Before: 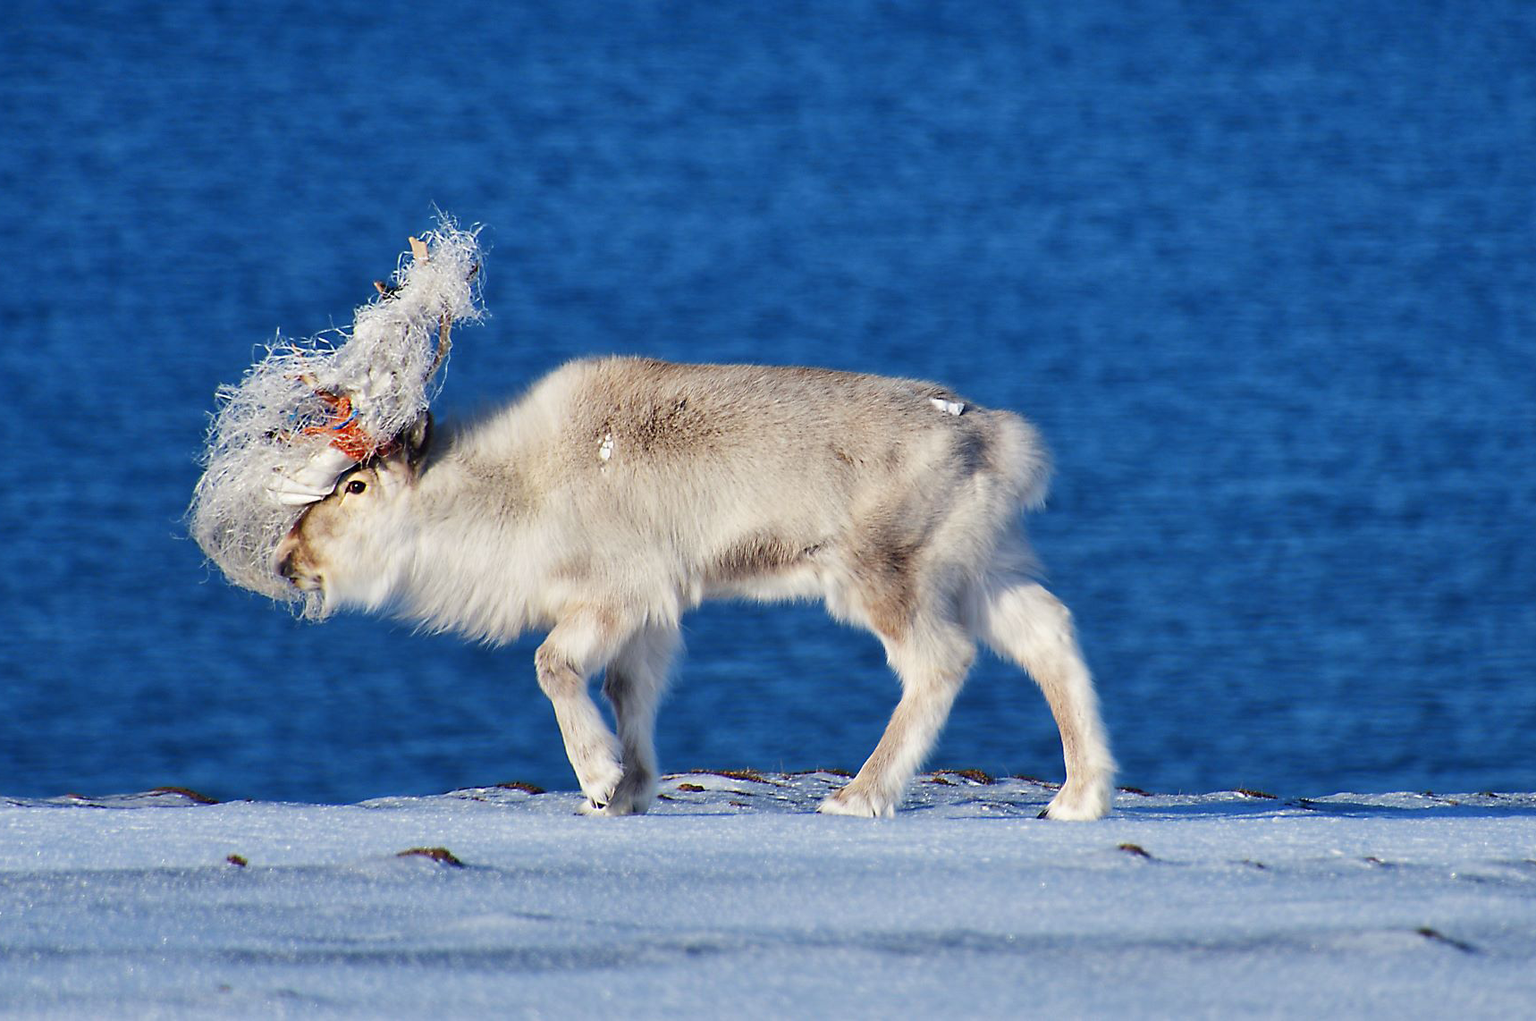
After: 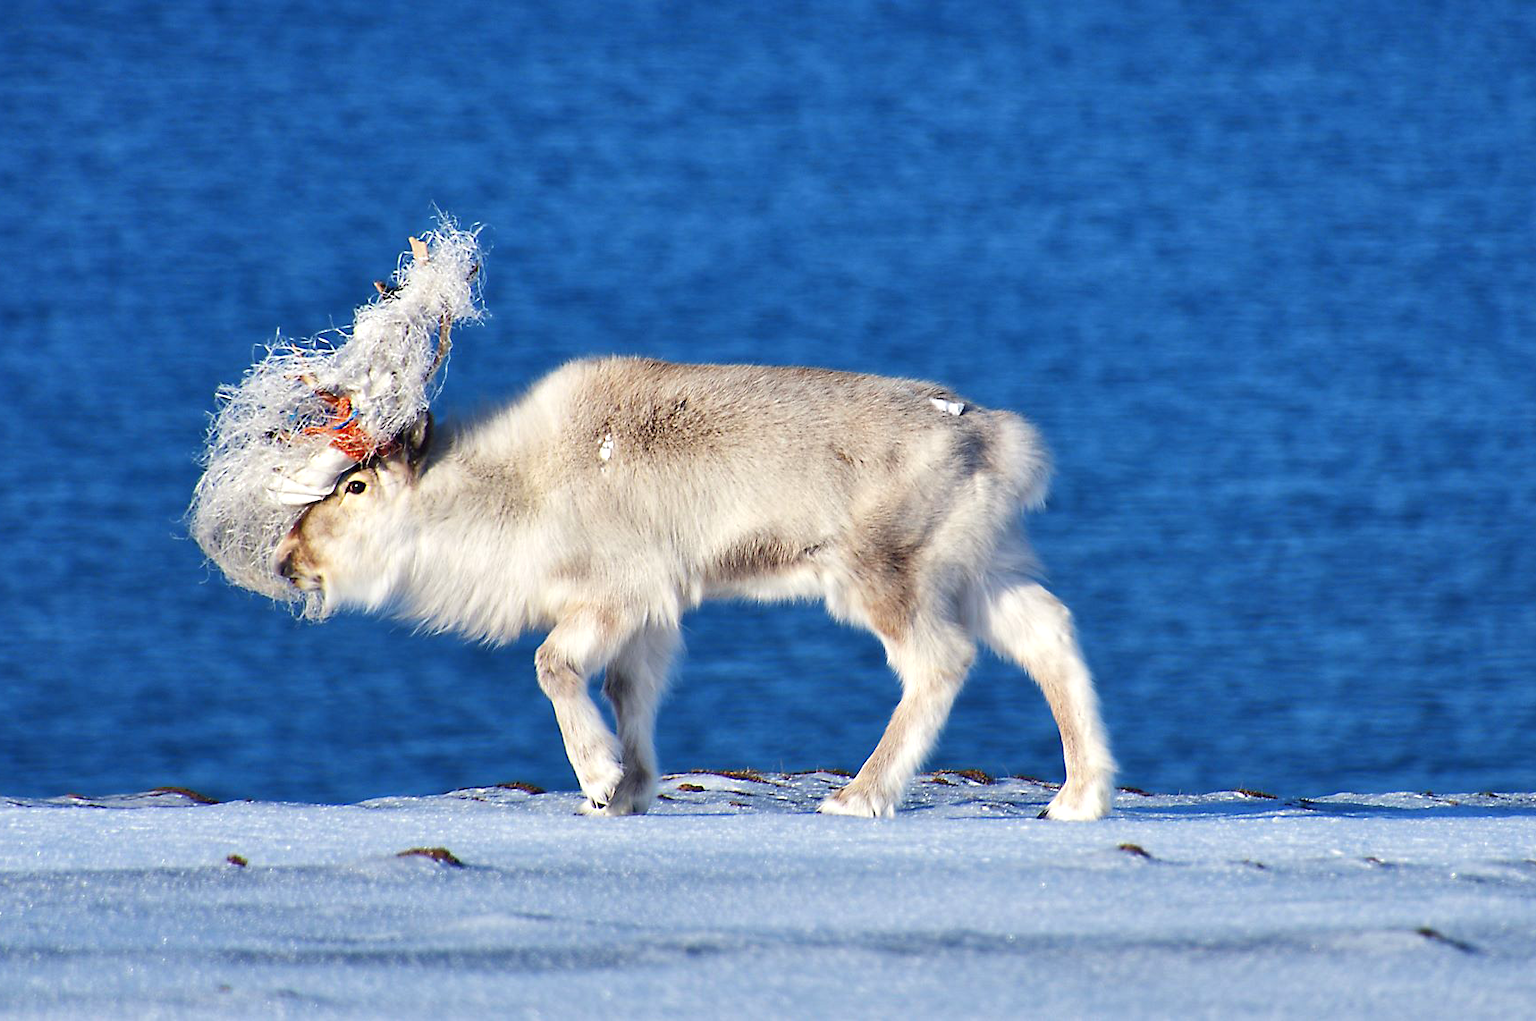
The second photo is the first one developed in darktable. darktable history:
shadows and highlights: shadows 32, highlights -32, soften with gaussian
exposure: exposure 0.367 EV, compensate highlight preservation false
